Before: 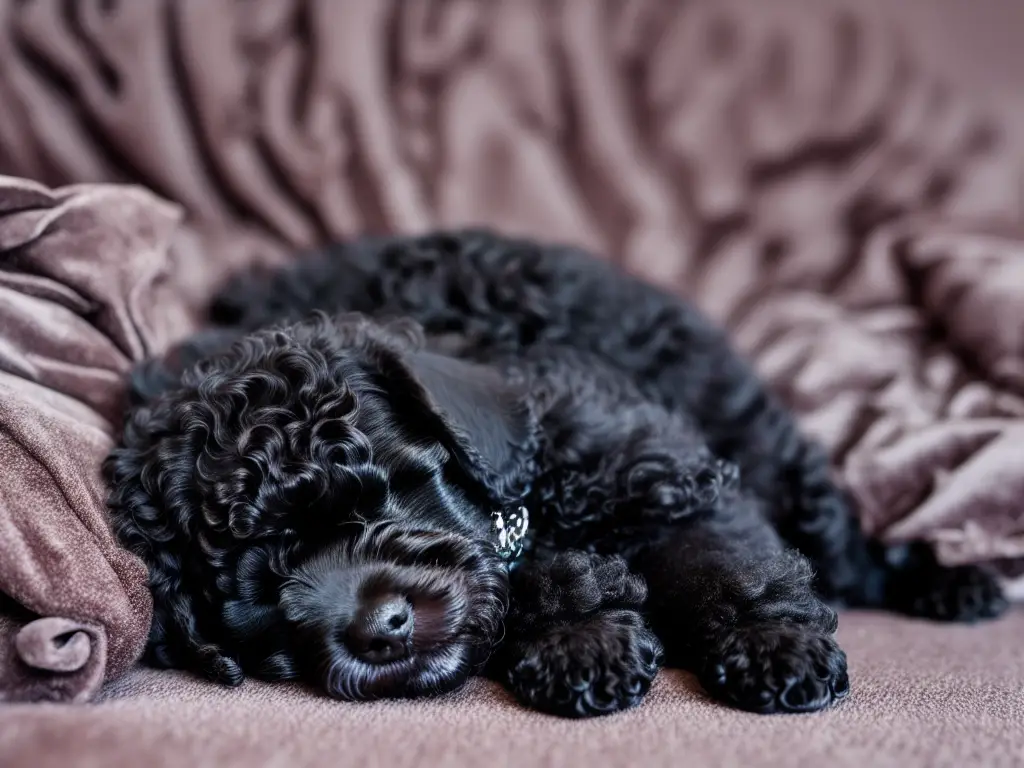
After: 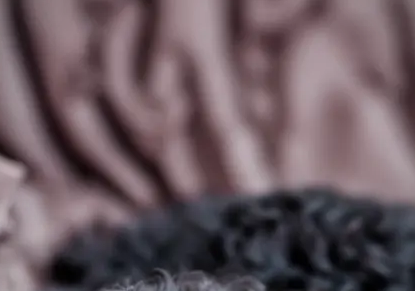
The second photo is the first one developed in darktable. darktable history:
crop: left 15.452%, top 5.459%, right 43.956%, bottom 56.62%
vignetting: fall-off radius 93.87%
